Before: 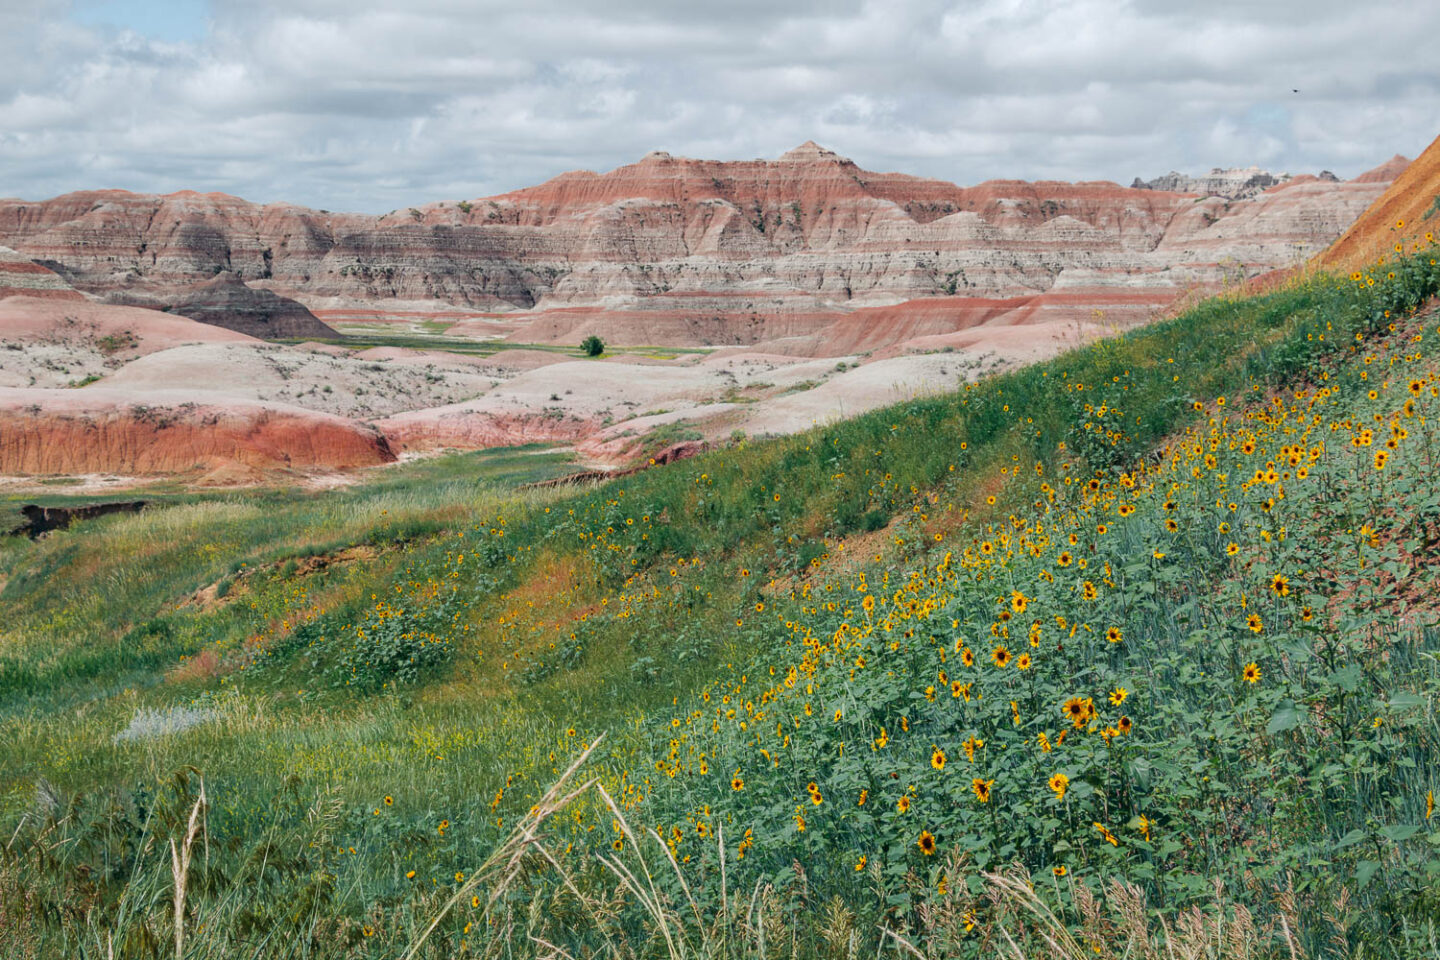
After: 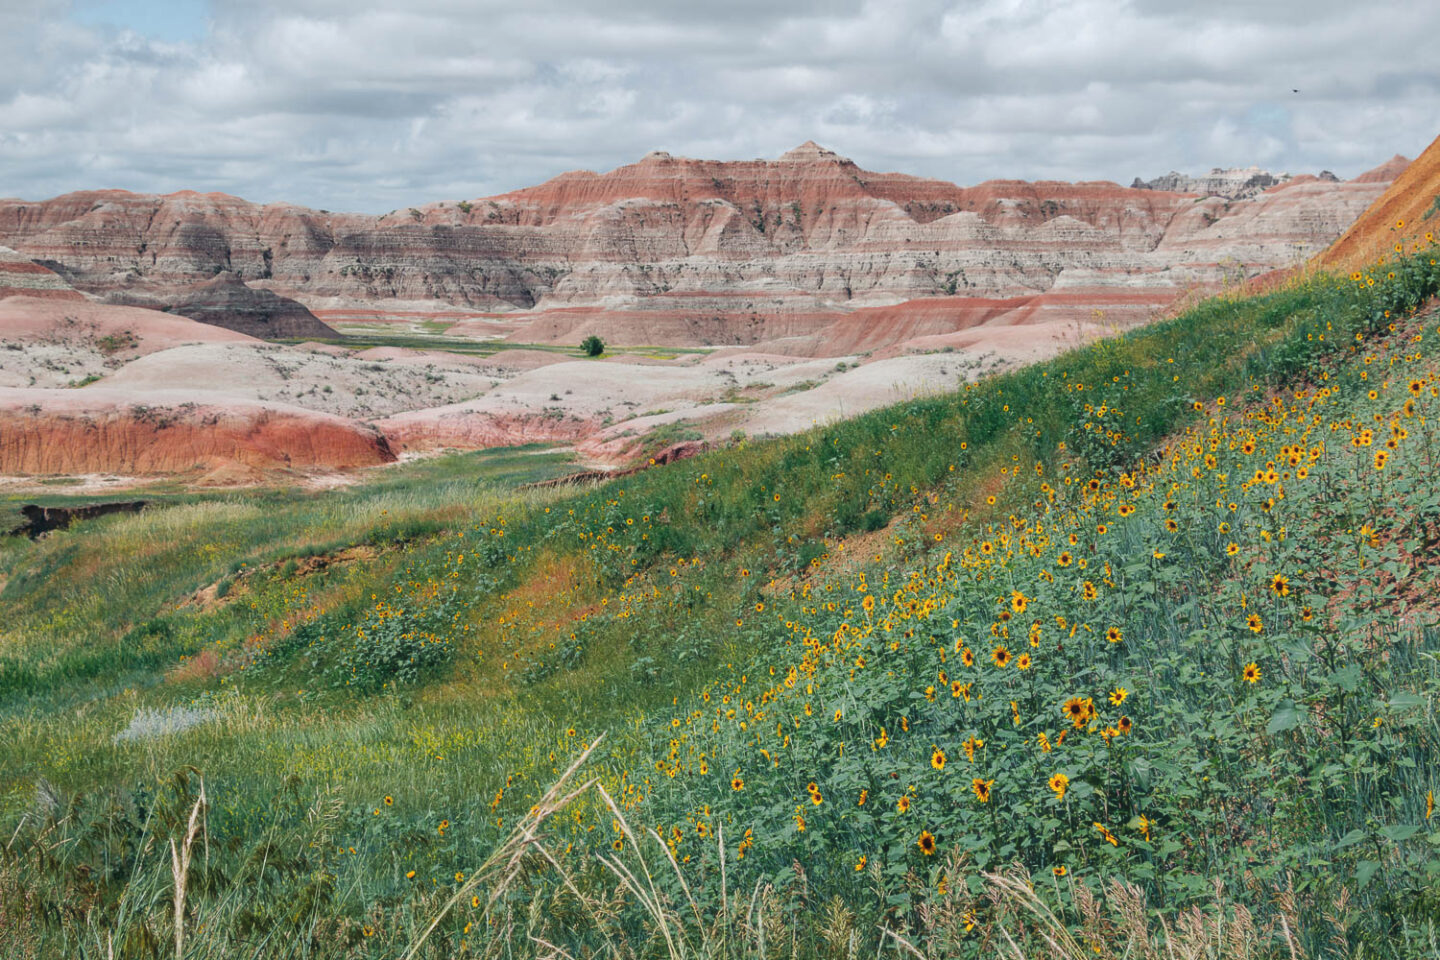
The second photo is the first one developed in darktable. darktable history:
haze removal: strength -0.05, compatibility mode true, adaptive false
shadows and highlights: shadows 36.99, highlights -27.38, soften with gaussian
